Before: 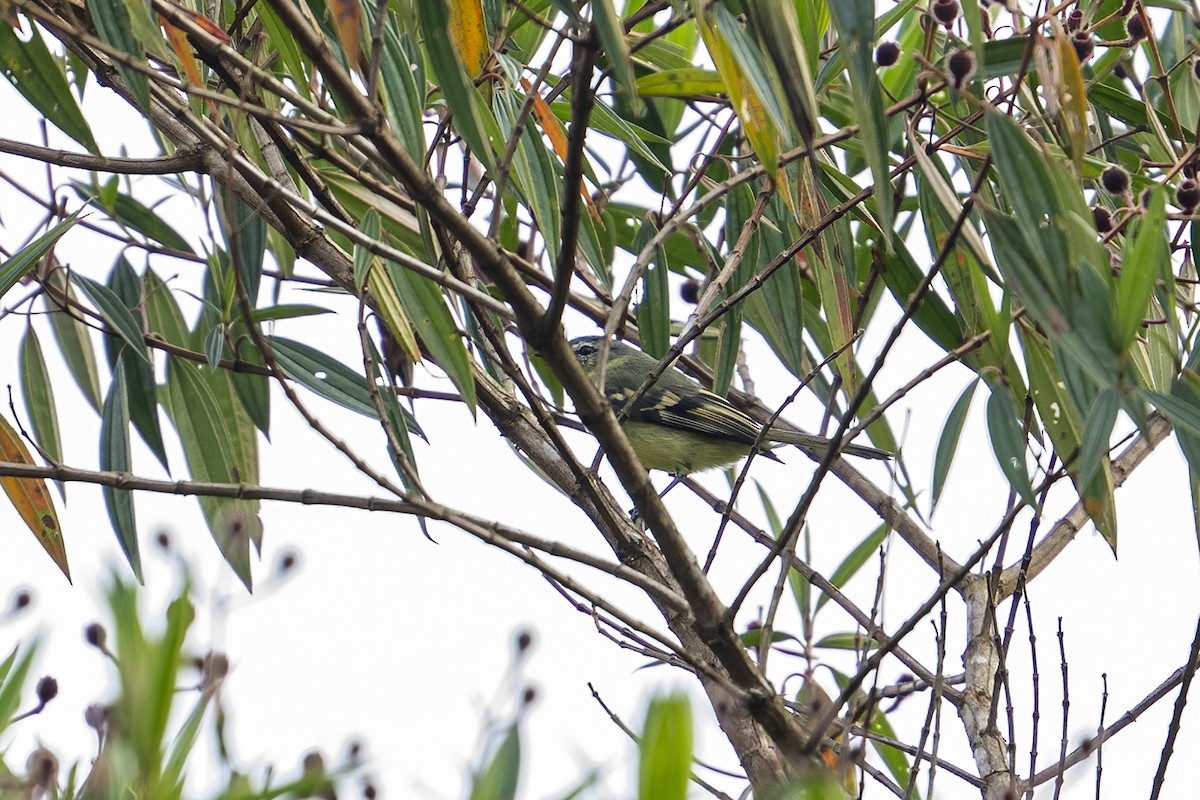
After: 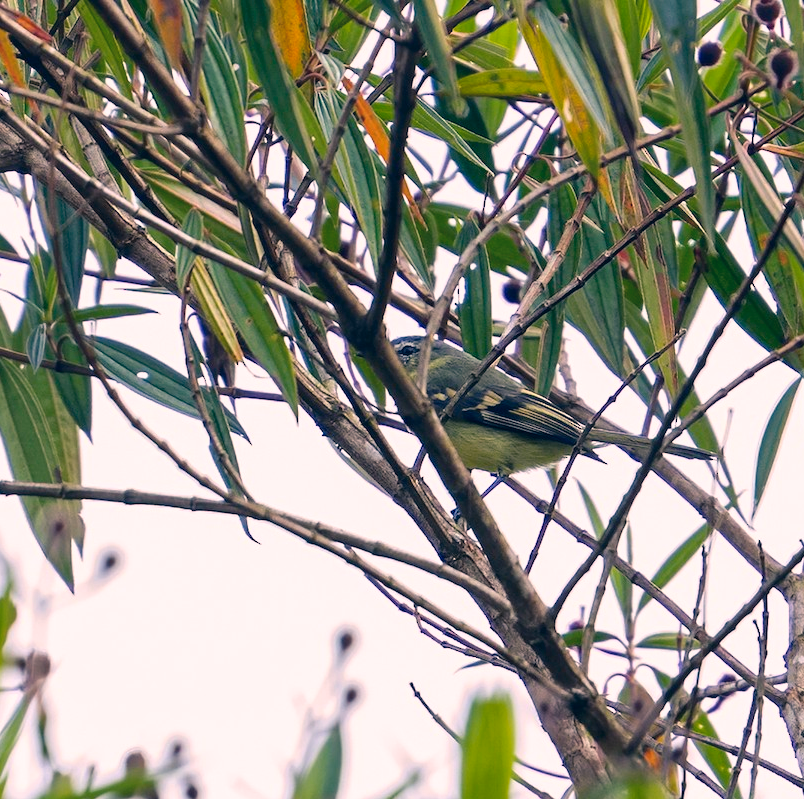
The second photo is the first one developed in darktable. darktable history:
color balance rgb: shadows lift › chroma 4.054%, shadows lift › hue 251.65°, perceptual saturation grading › global saturation 29.834%
crop and rotate: left 14.851%, right 18.149%
color correction: highlights a* 13.77, highlights b* 6.05, shadows a* -6.06, shadows b* -15.58, saturation 0.848
